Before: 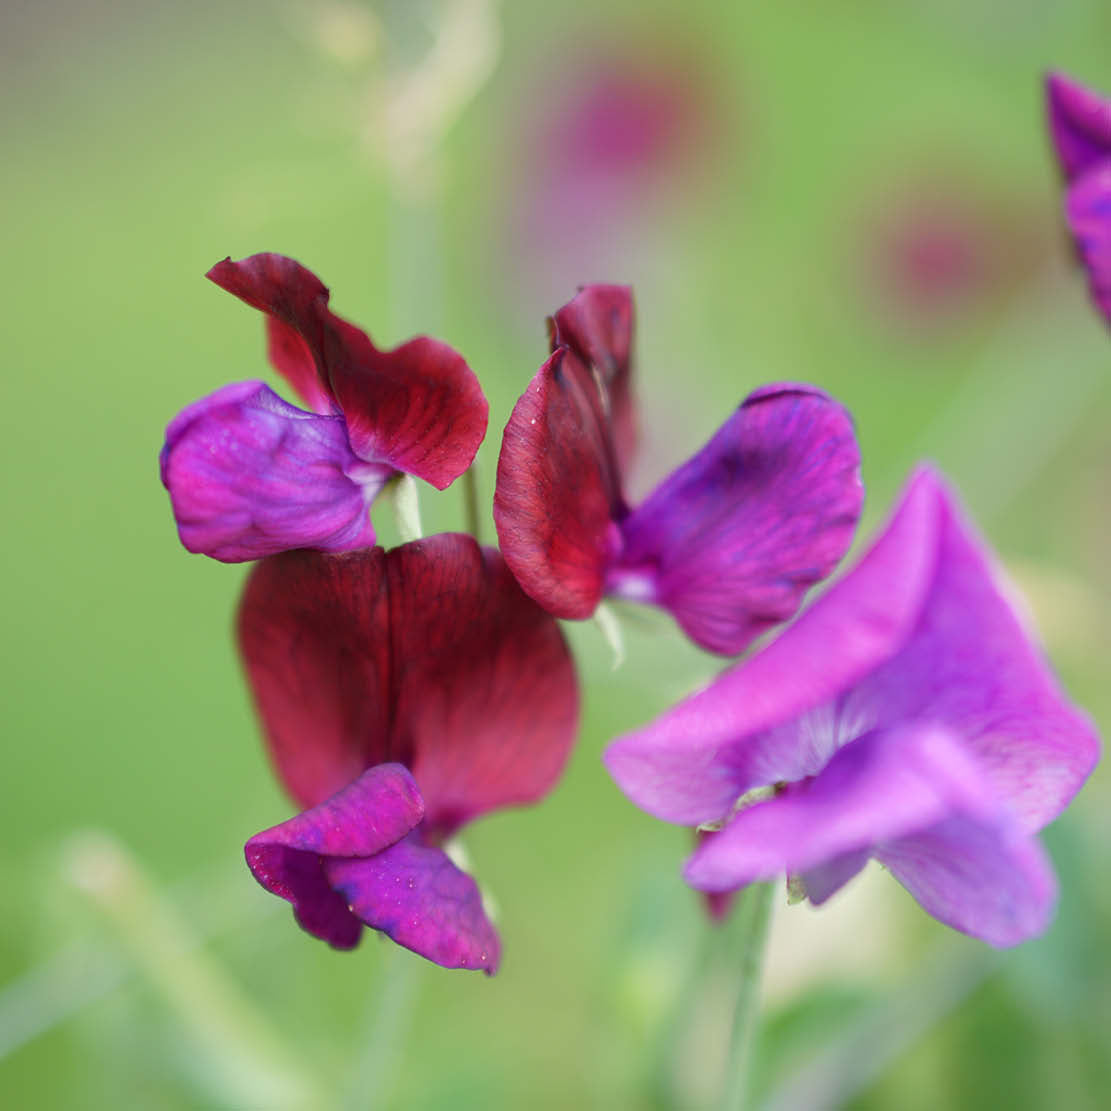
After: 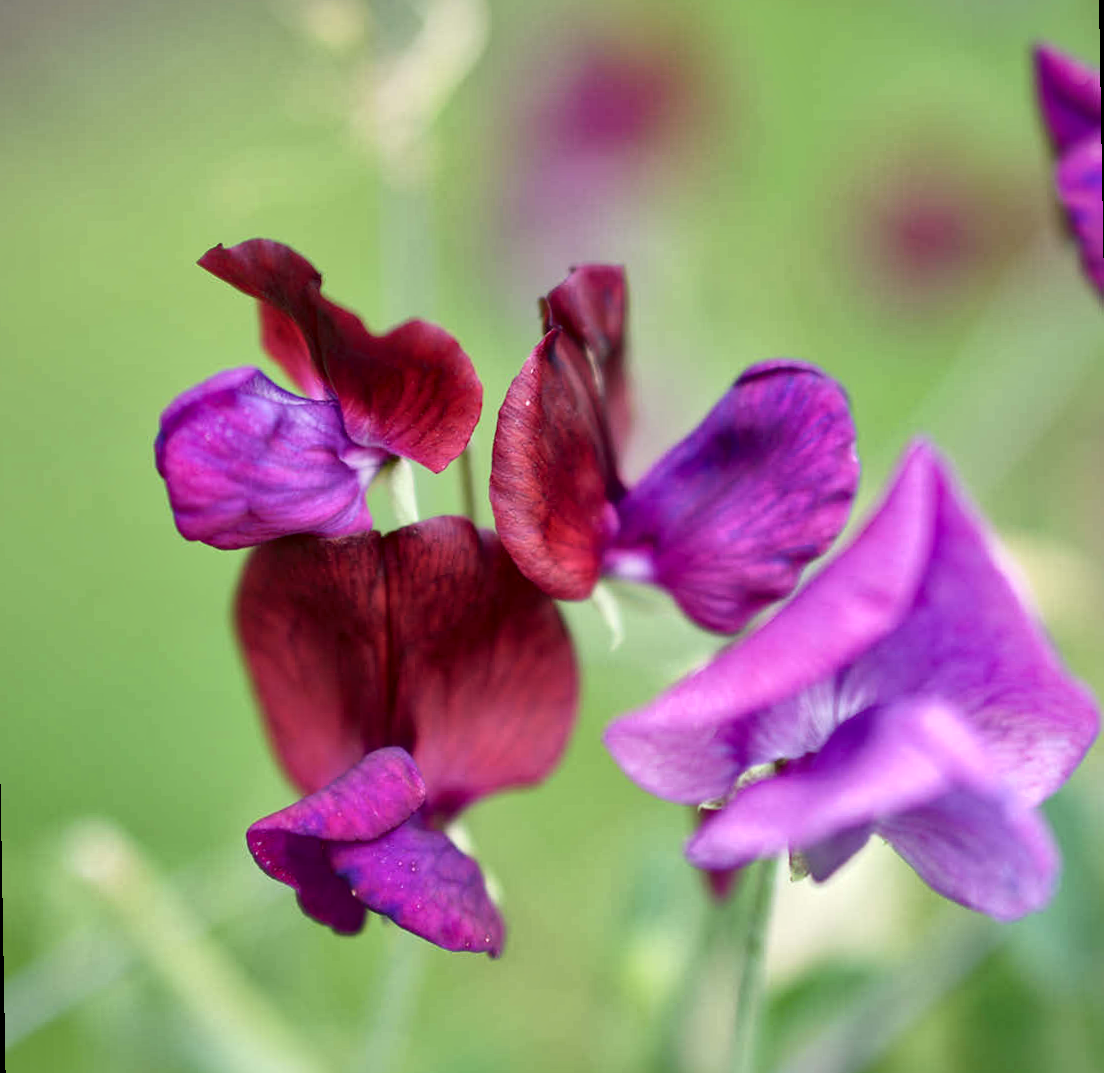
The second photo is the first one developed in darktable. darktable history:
rotate and perspective: rotation -1°, crop left 0.011, crop right 0.989, crop top 0.025, crop bottom 0.975
local contrast: mode bilateral grid, contrast 20, coarseness 50, detail 179%, midtone range 0.2
